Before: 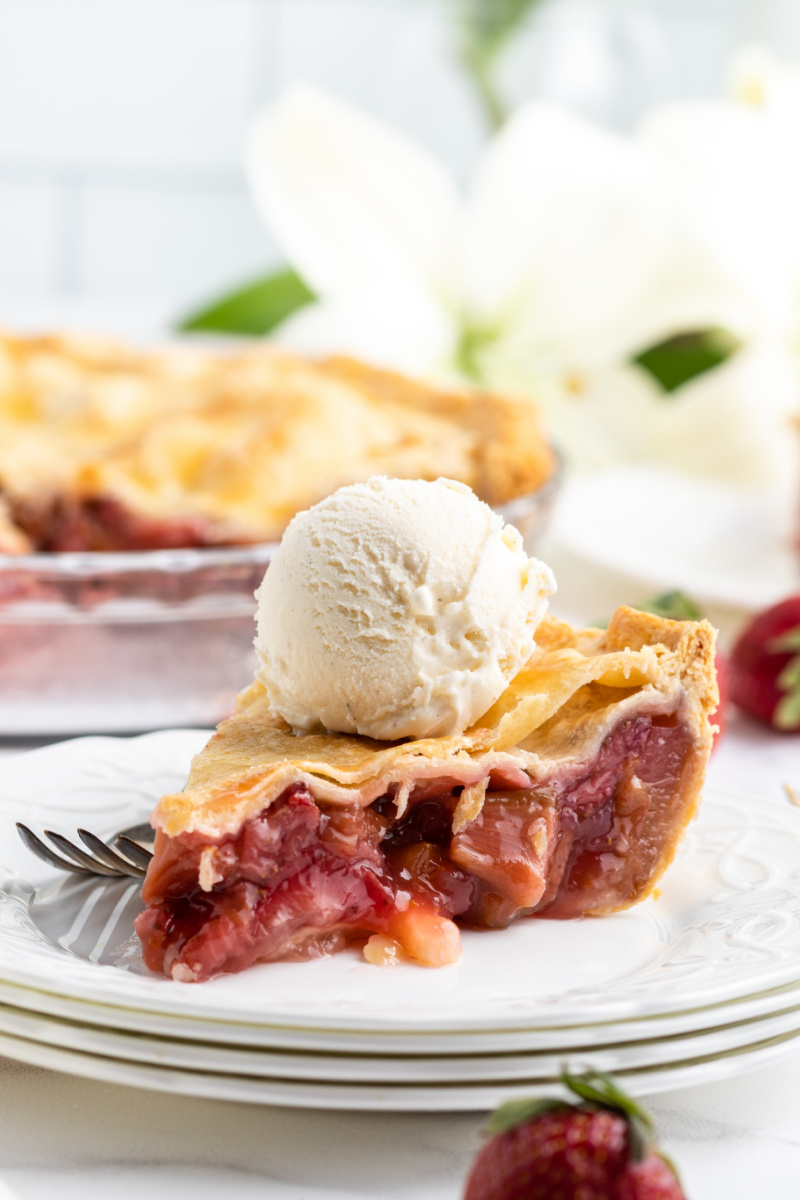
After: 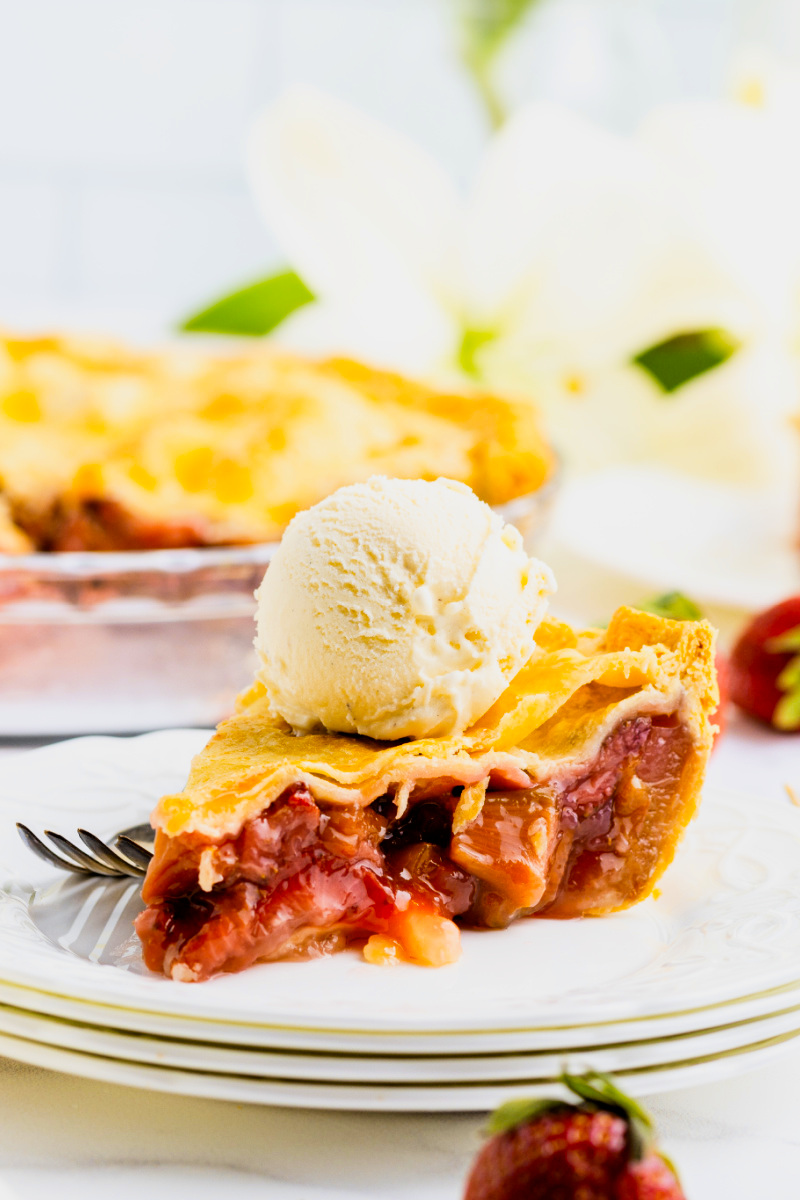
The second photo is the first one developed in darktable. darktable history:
filmic rgb: black relative exposure -5 EV, hardness 2.88, contrast 1.3
color contrast: green-magenta contrast 1.12, blue-yellow contrast 1.95, unbound 0
exposure: exposure 0.426 EV, compensate highlight preservation false
